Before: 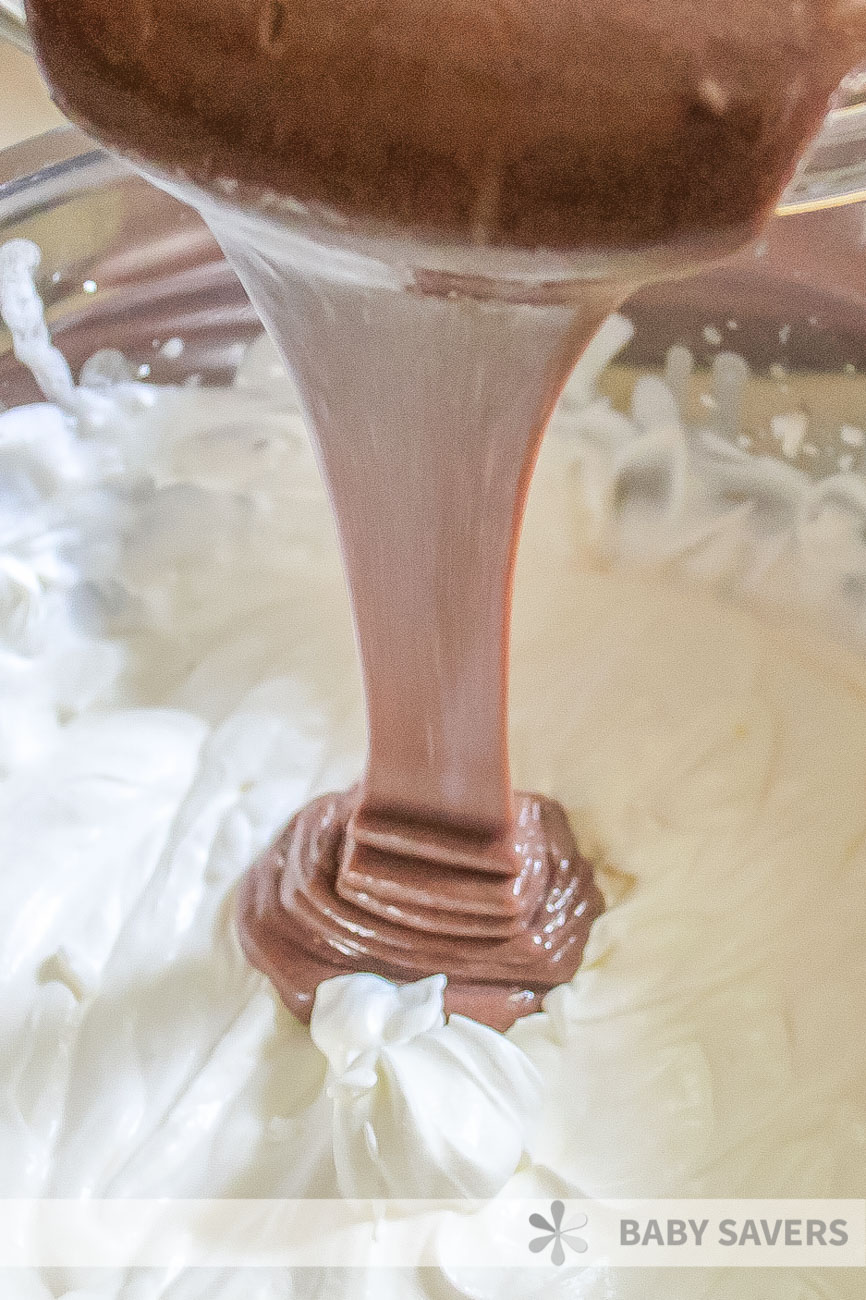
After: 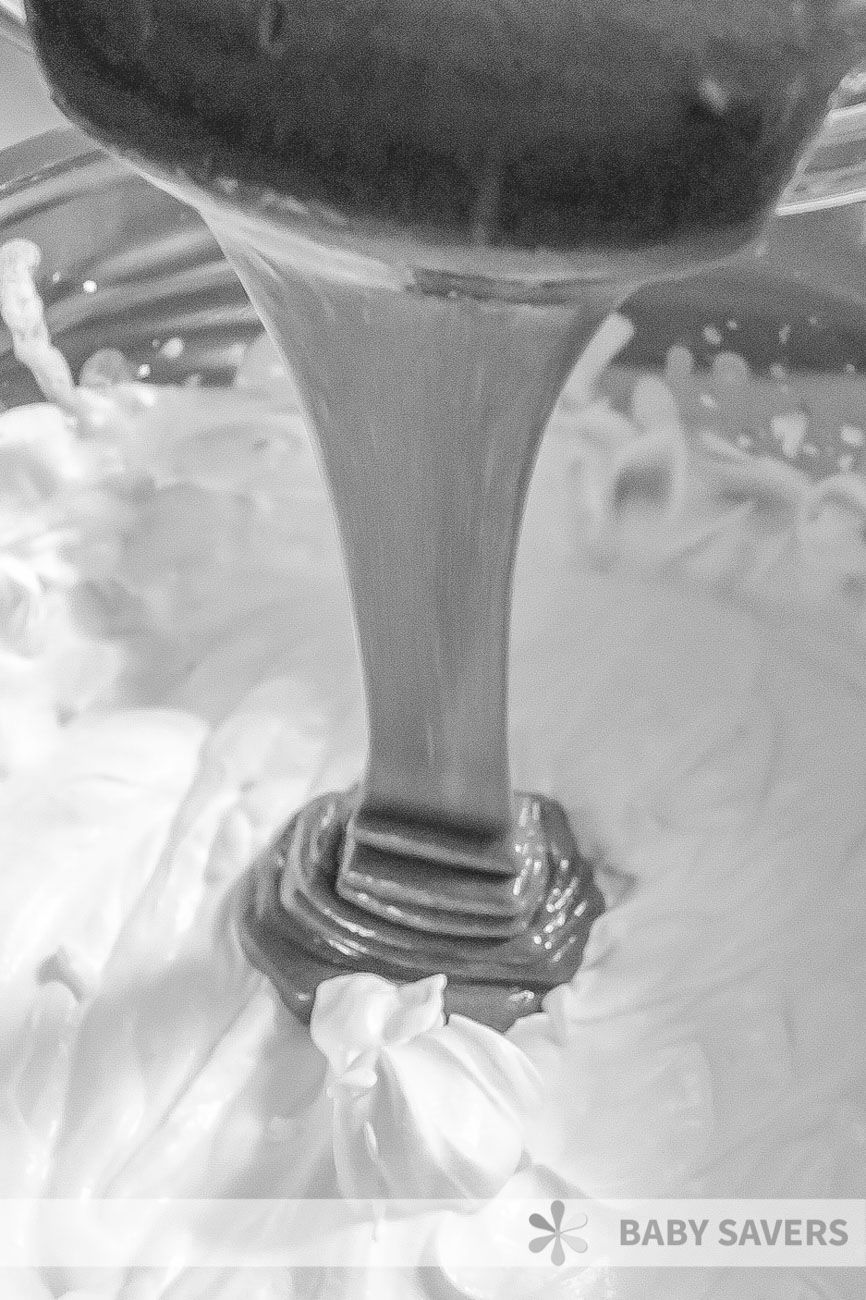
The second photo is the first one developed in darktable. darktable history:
color calibration: output gray [0.31, 0.36, 0.33, 0], illuminant F (fluorescent), F source F9 (Cool White Deluxe 4150 K) – high CRI, x 0.375, y 0.373, temperature 4152.44 K
